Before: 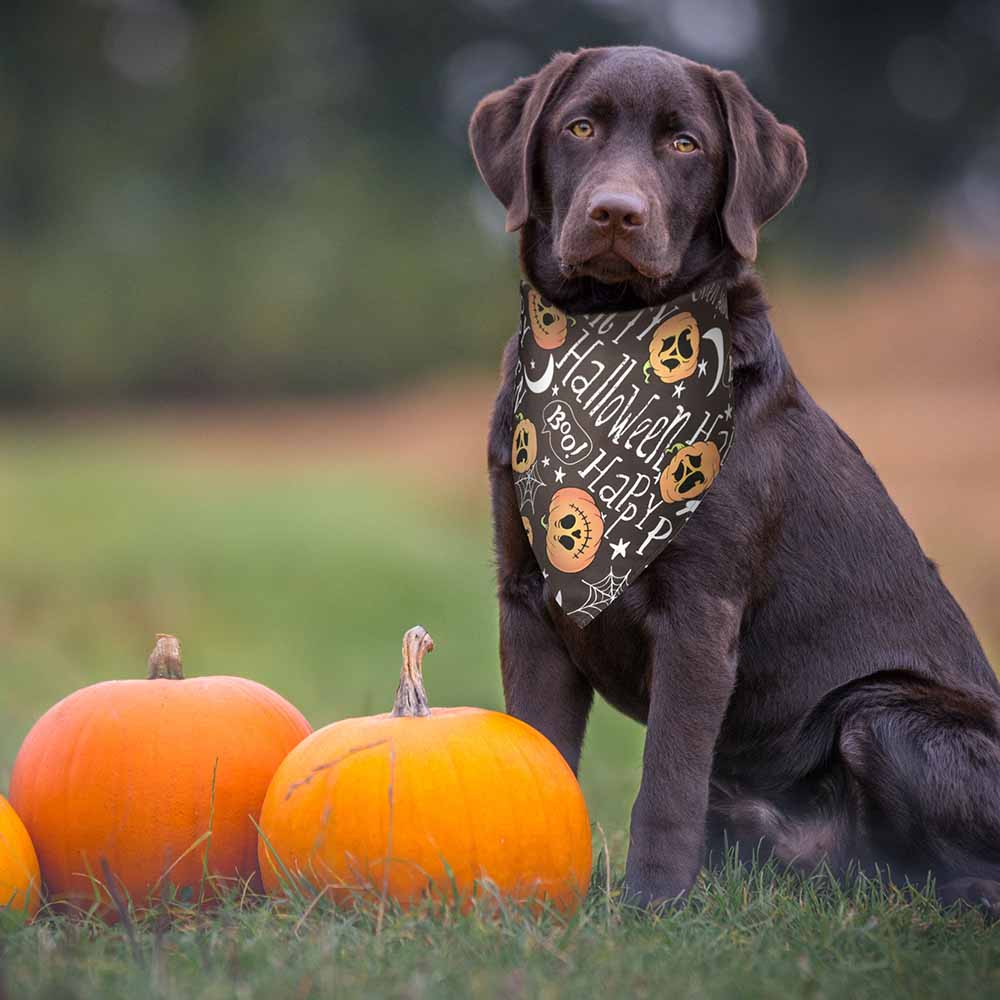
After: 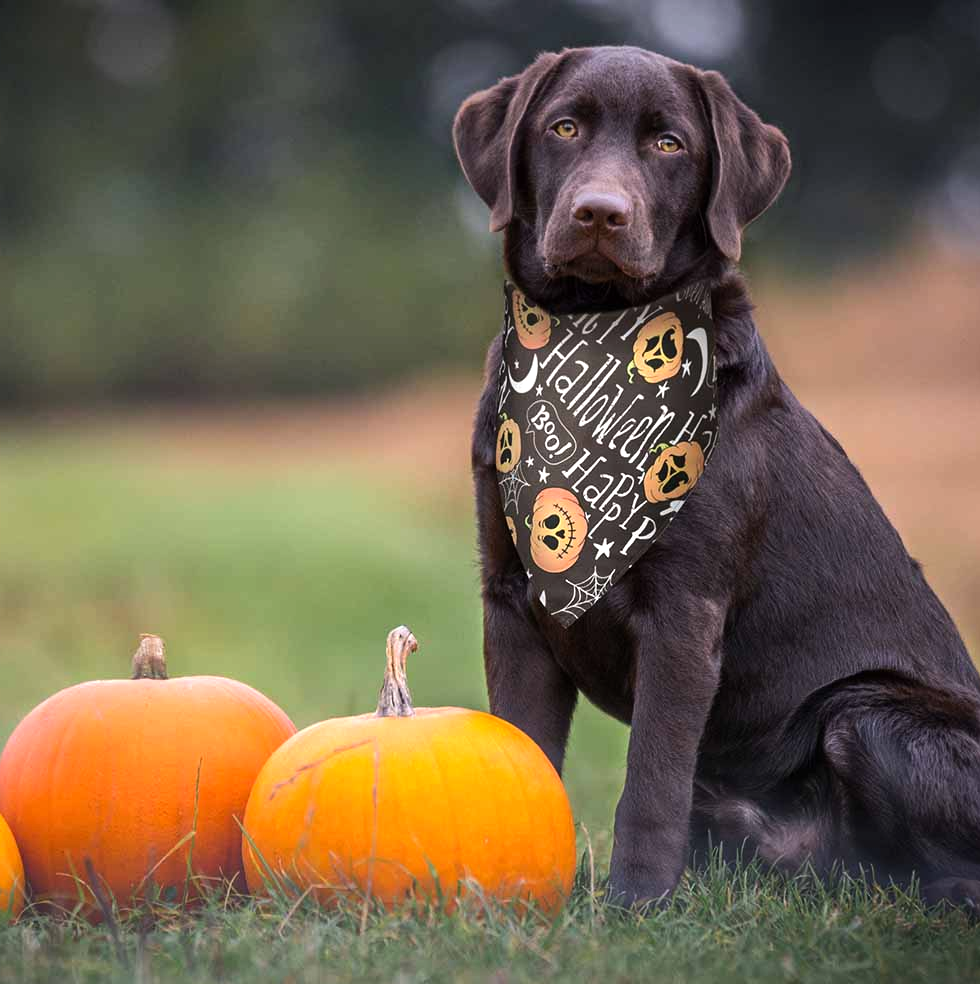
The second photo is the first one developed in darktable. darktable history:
tone equalizer: -8 EV -0.393 EV, -7 EV -0.427 EV, -6 EV -0.303 EV, -5 EV -0.235 EV, -3 EV 0.213 EV, -2 EV 0.333 EV, -1 EV 0.373 EV, +0 EV 0.389 EV, edges refinement/feathering 500, mask exposure compensation -1.57 EV, preserve details no
crop: left 1.642%, right 0.269%, bottom 1.6%
